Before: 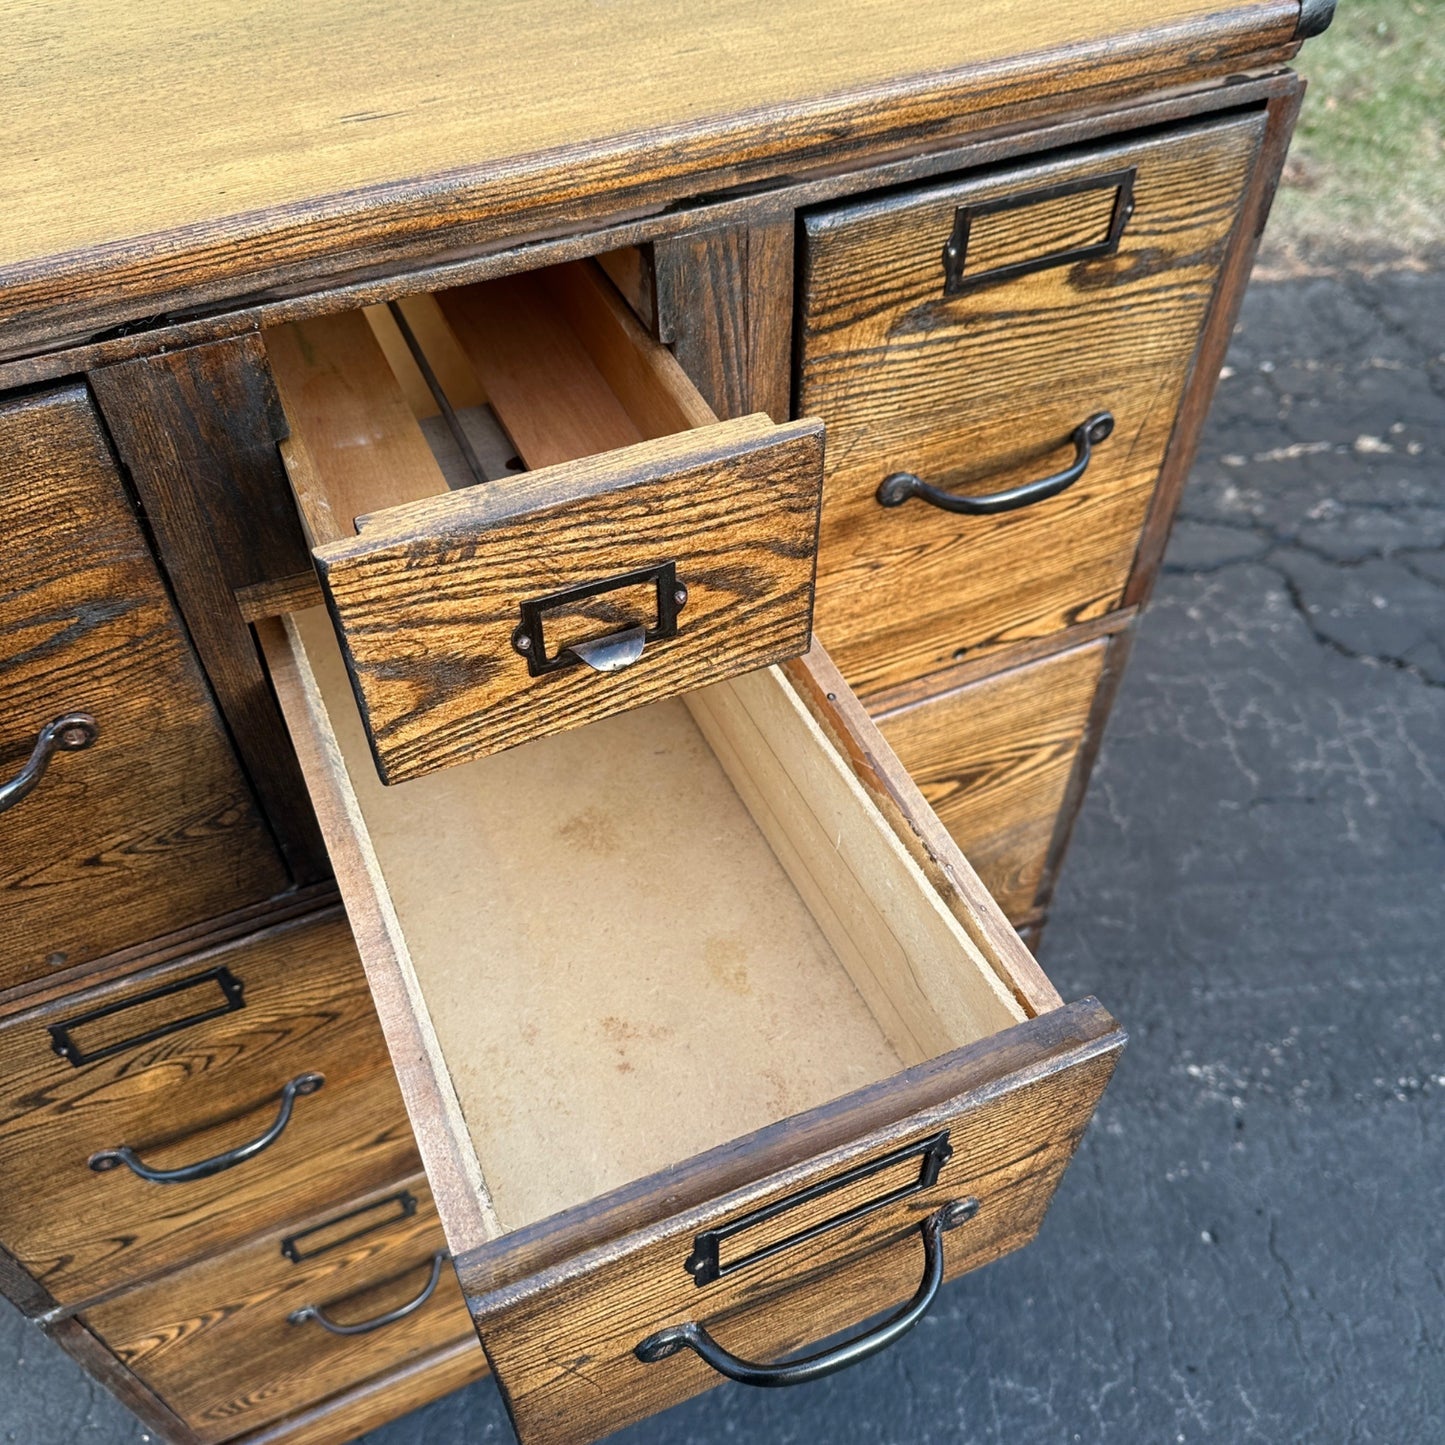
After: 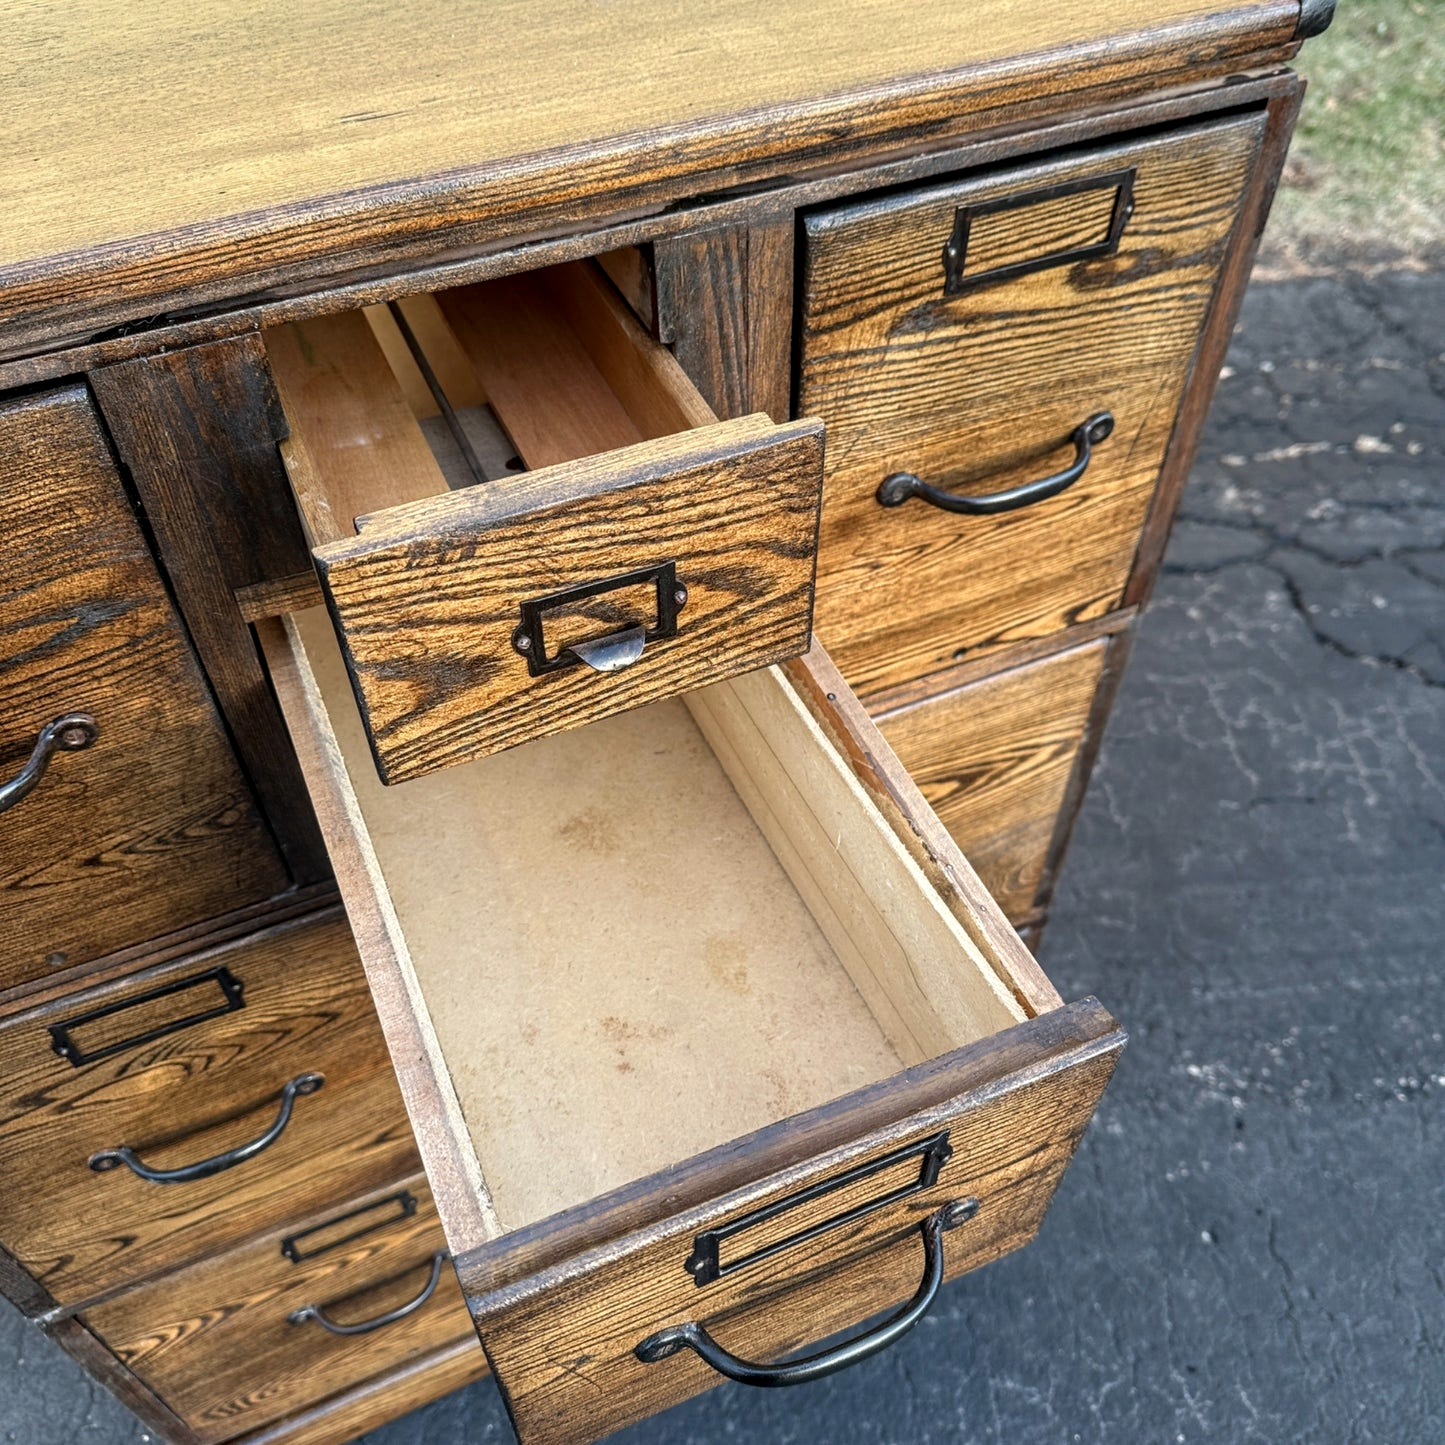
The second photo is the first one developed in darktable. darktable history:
local contrast: on, module defaults
contrast brightness saturation: saturation -0.045
